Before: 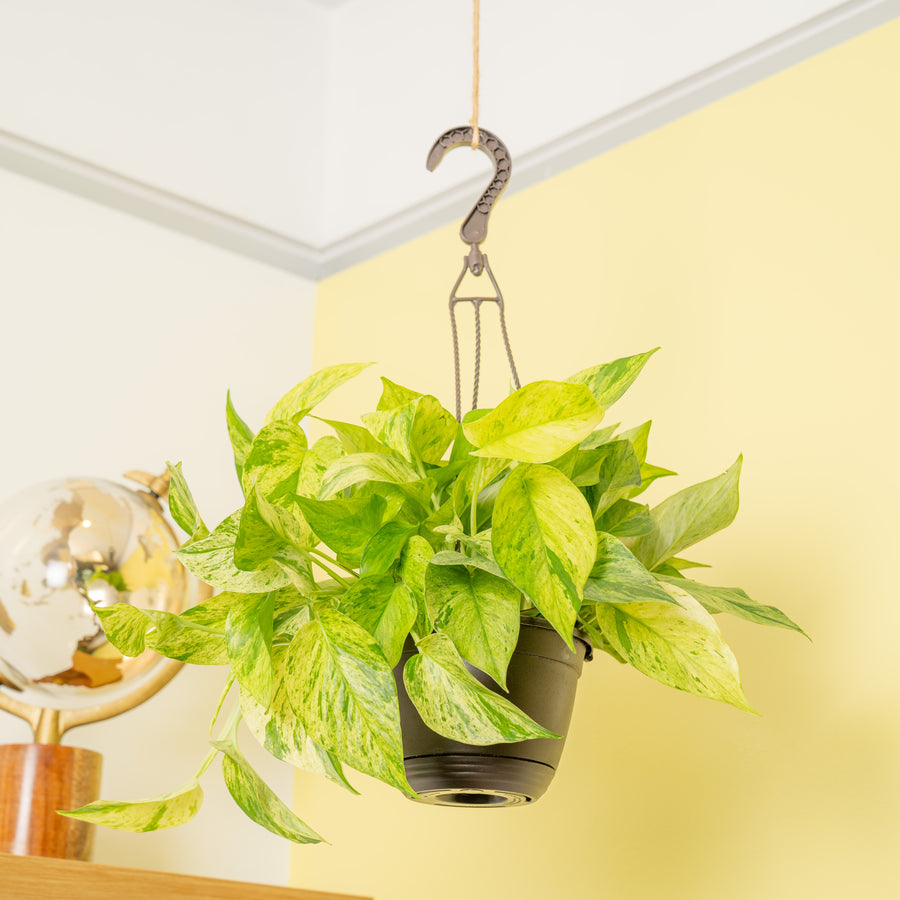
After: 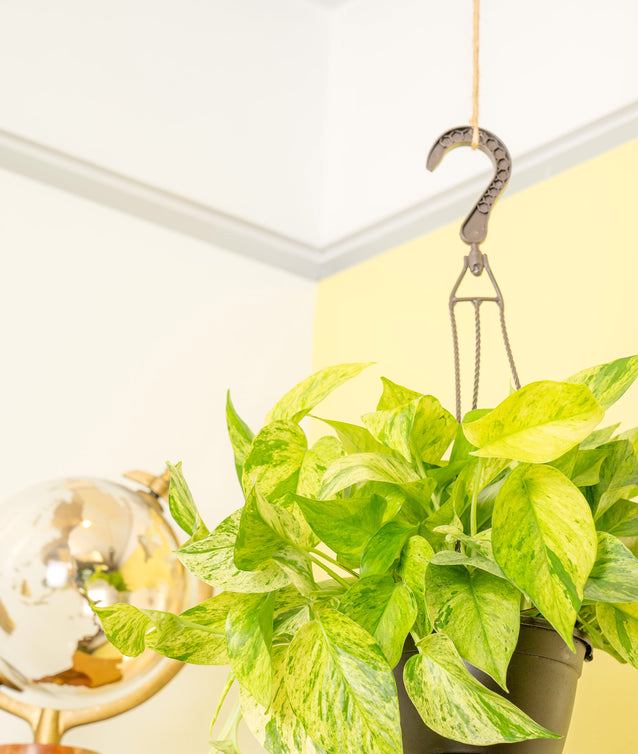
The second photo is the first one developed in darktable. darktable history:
crop: right 29.054%, bottom 16.127%
exposure: exposure 0.128 EV, compensate highlight preservation false
